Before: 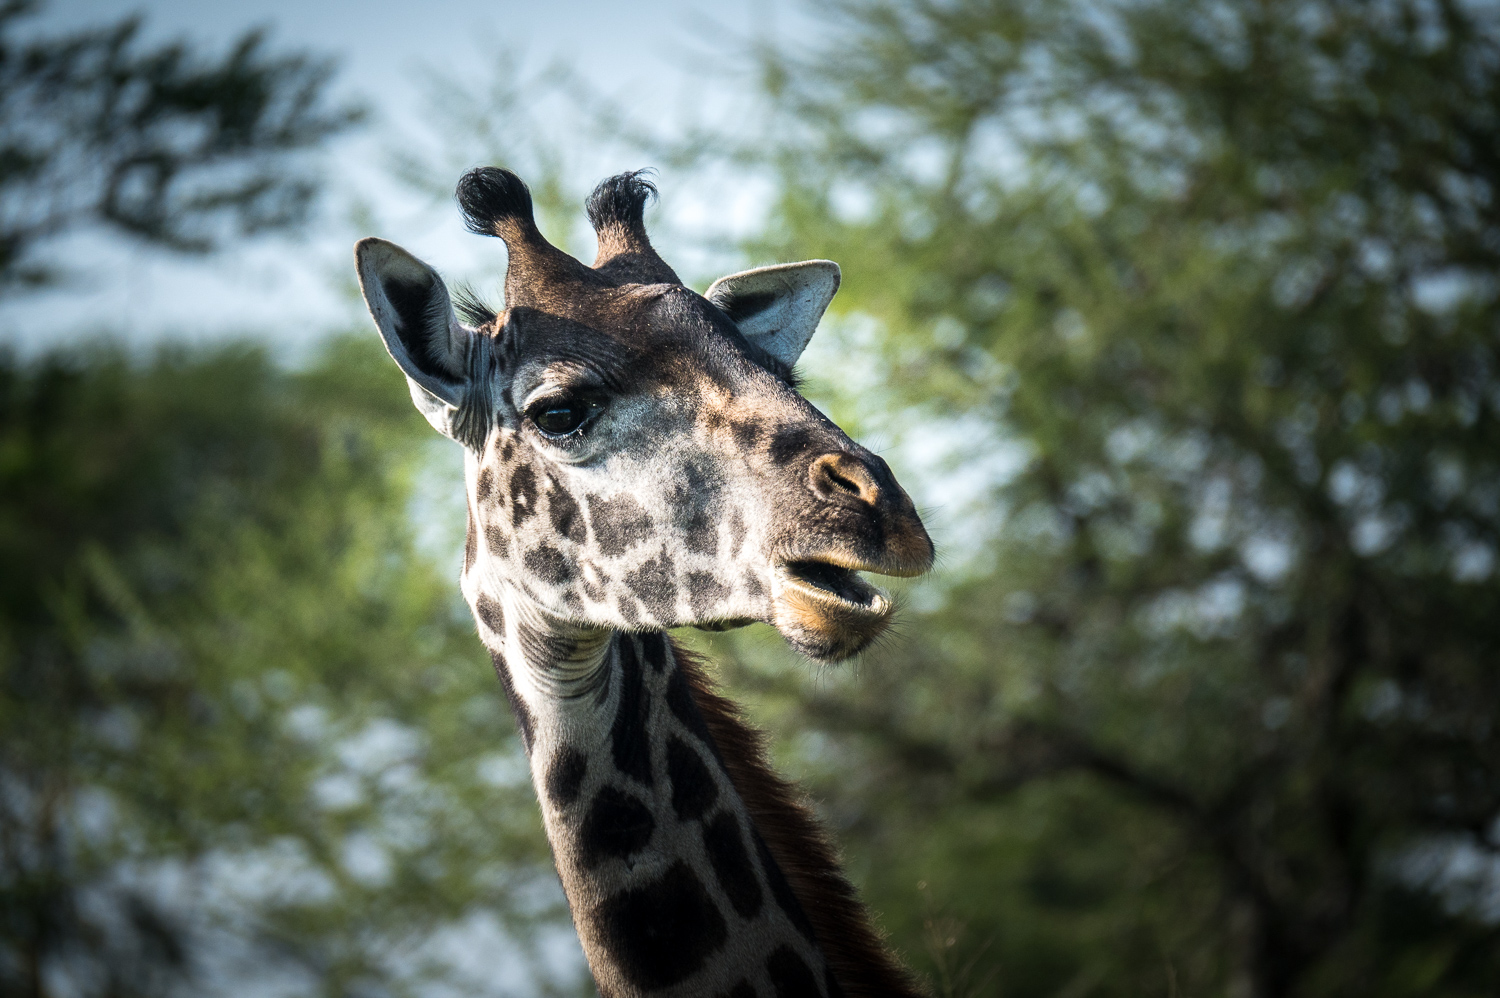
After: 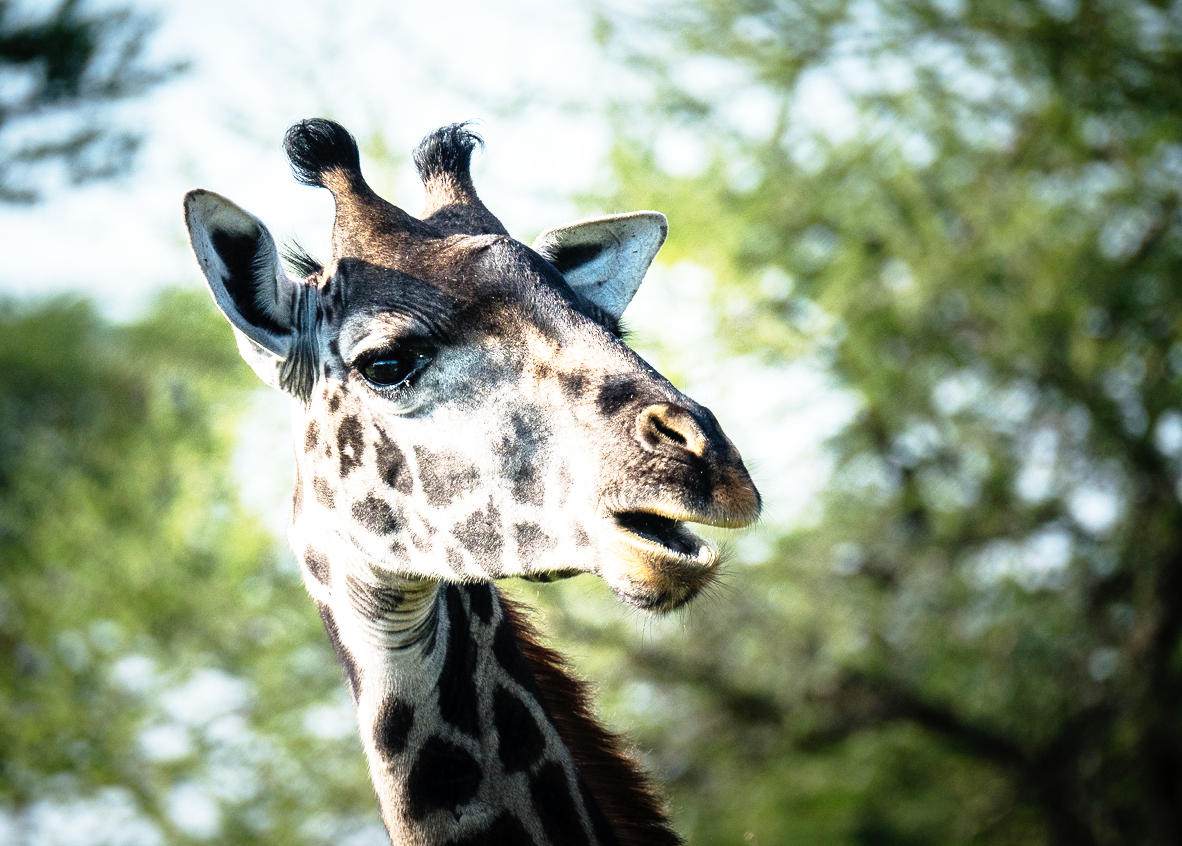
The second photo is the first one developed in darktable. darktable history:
crop: left 11.574%, top 4.918%, right 9.57%, bottom 10.244%
base curve: curves: ch0 [(0, 0) (0.012, 0.01) (0.073, 0.168) (0.31, 0.711) (0.645, 0.957) (1, 1)], preserve colors none
